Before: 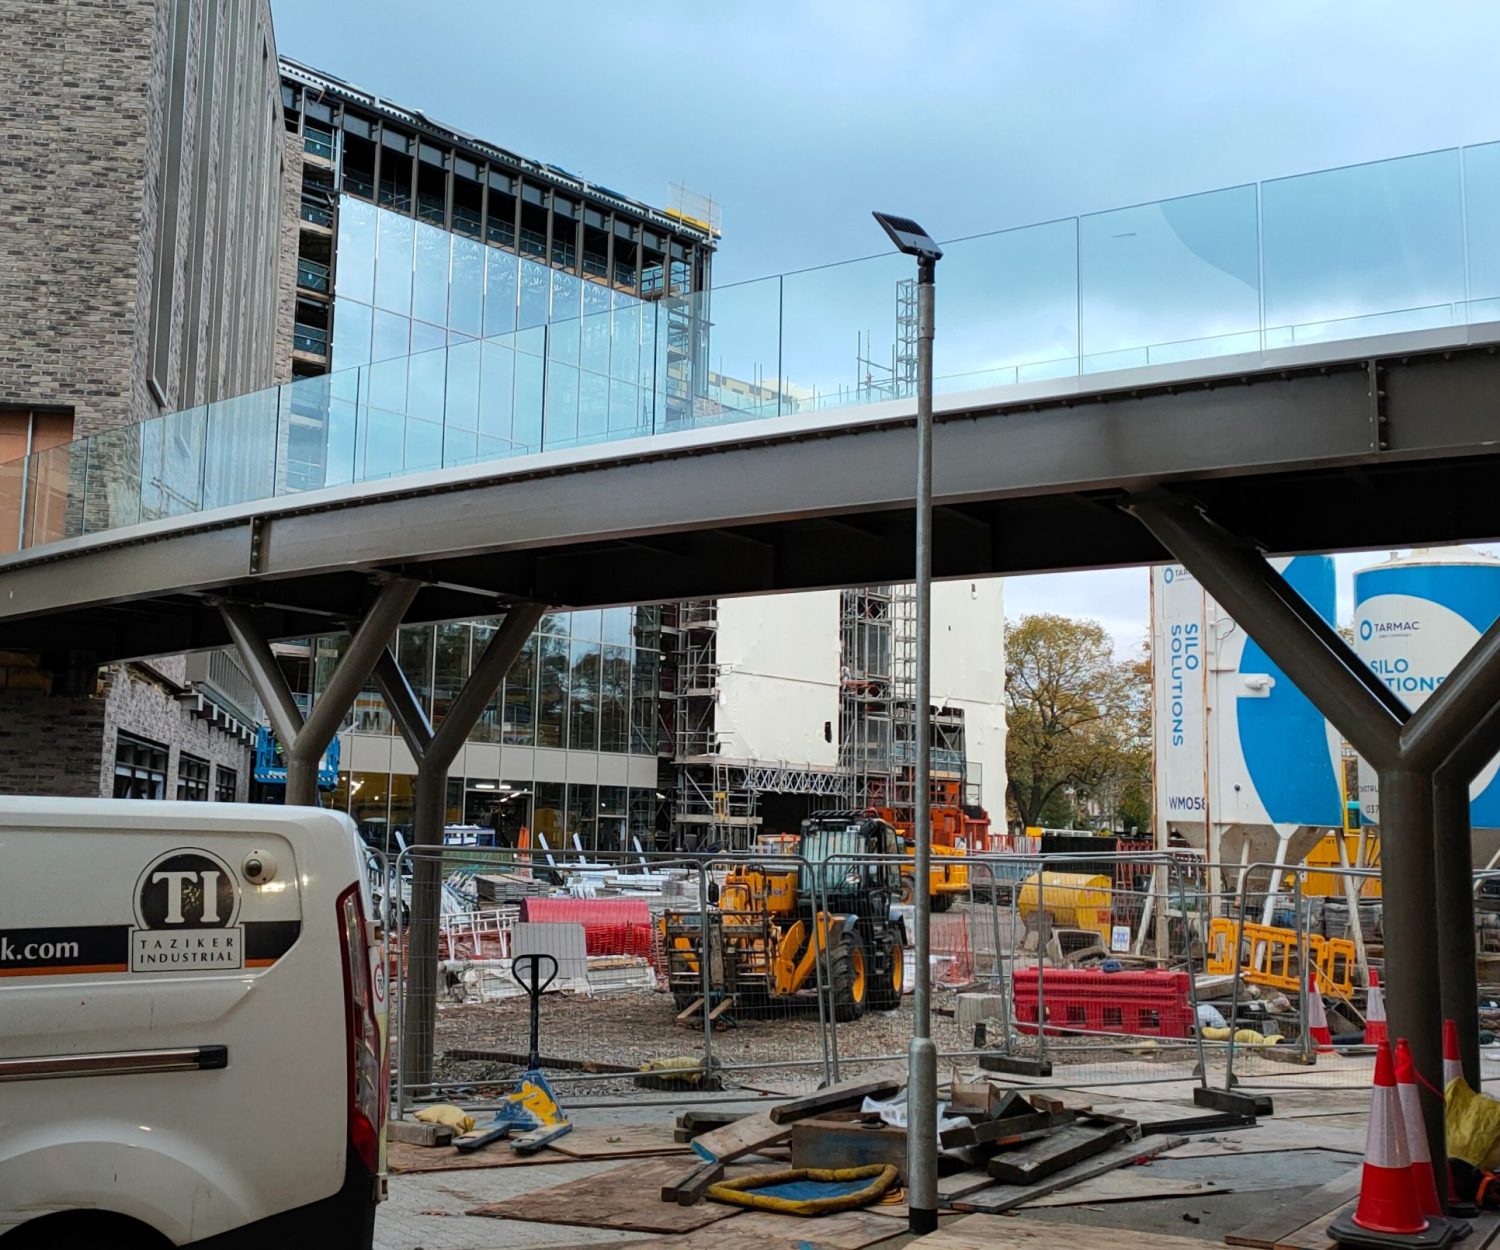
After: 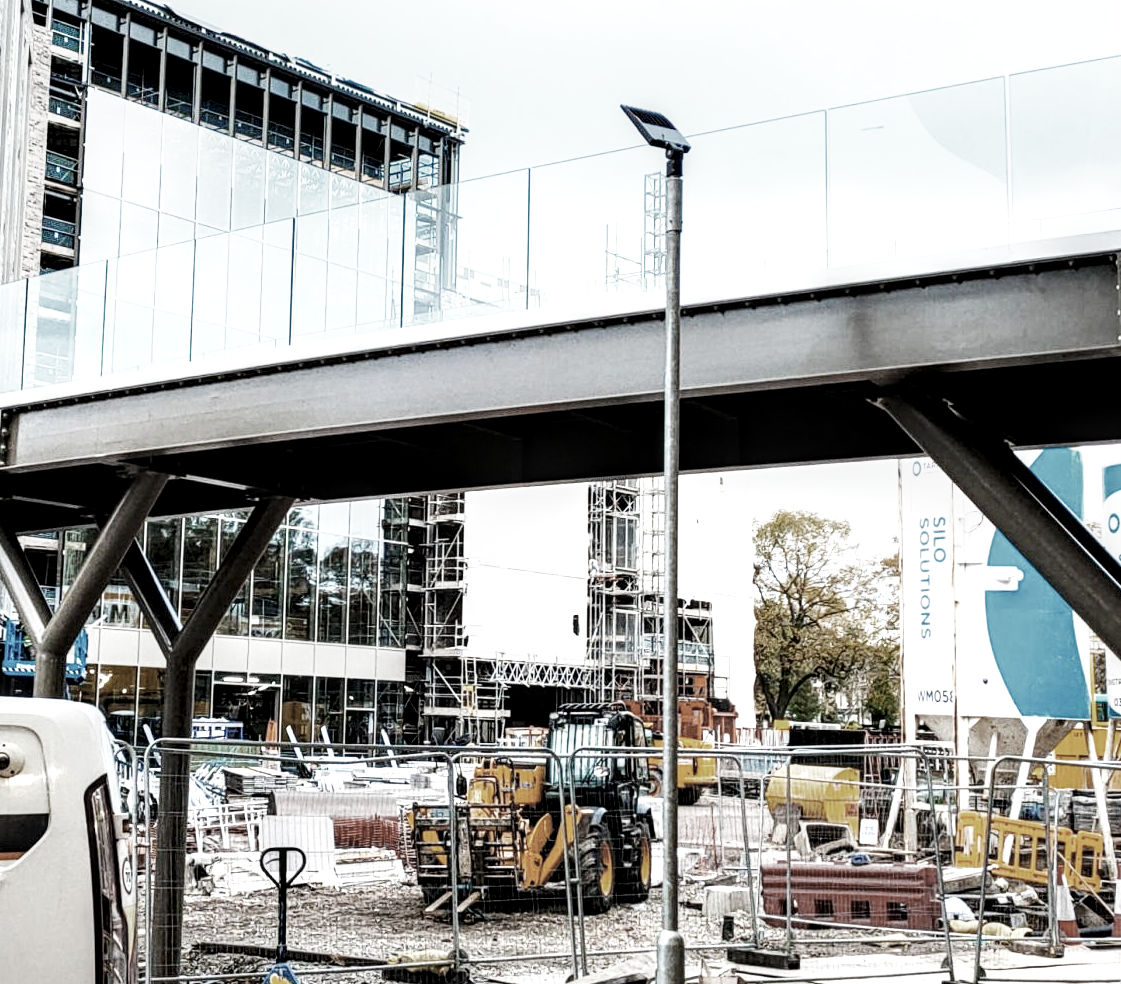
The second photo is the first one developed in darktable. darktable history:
local contrast: highlights 60%, shadows 62%, detail 160%
tone equalizer: on, module defaults
crop: left 16.803%, top 8.593%, right 8.407%, bottom 12.676%
exposure: exposure 0.498 EV, compensate exposure bias true, compensate highlight preservation false
base curve: curves: ch0 [(0, 0) (0.007, 0.004) (0.027, 0.03) (0.046, 0.07) (0.207, 0.54) (0.442, 0.872) (0.673, 0.972) (1, 1)], preserve colors none
color zones: curves: ch0 [(0, 0.487) (0.241, 0.395) (0.434, 0.373) (0.658, 0.412) (0.838, 0.487)]; ch1 [(0, 0) (0.053, 0.053) (0.211, 0.202) (0.579, 0.259) (0.781, 0.241)]
